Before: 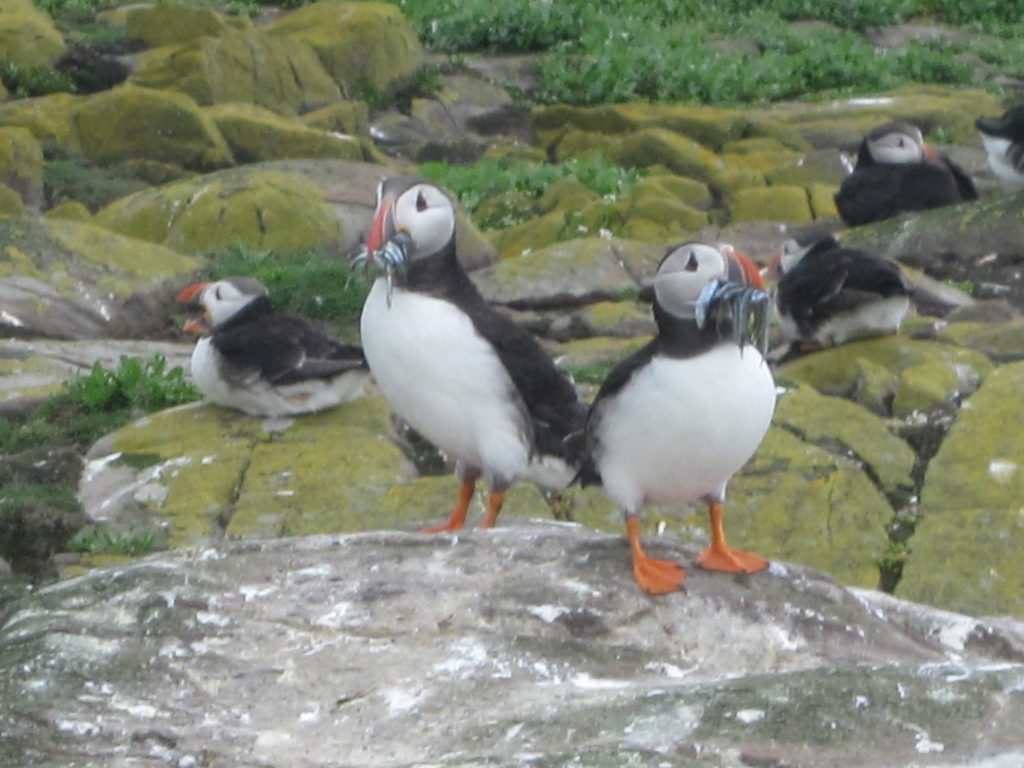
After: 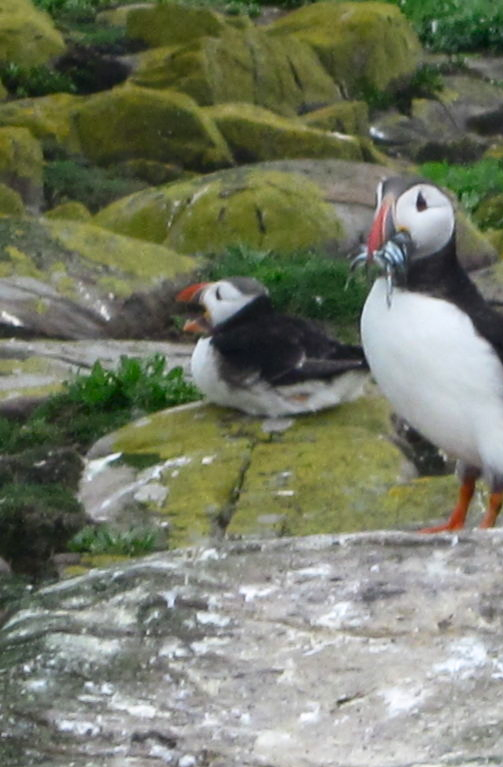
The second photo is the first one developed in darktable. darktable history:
crop and rotate: left 0%, top 0%, right 50.845%
contrast brightness saturation: contrast 0.19, brightness -0.11, saturation 0.21
